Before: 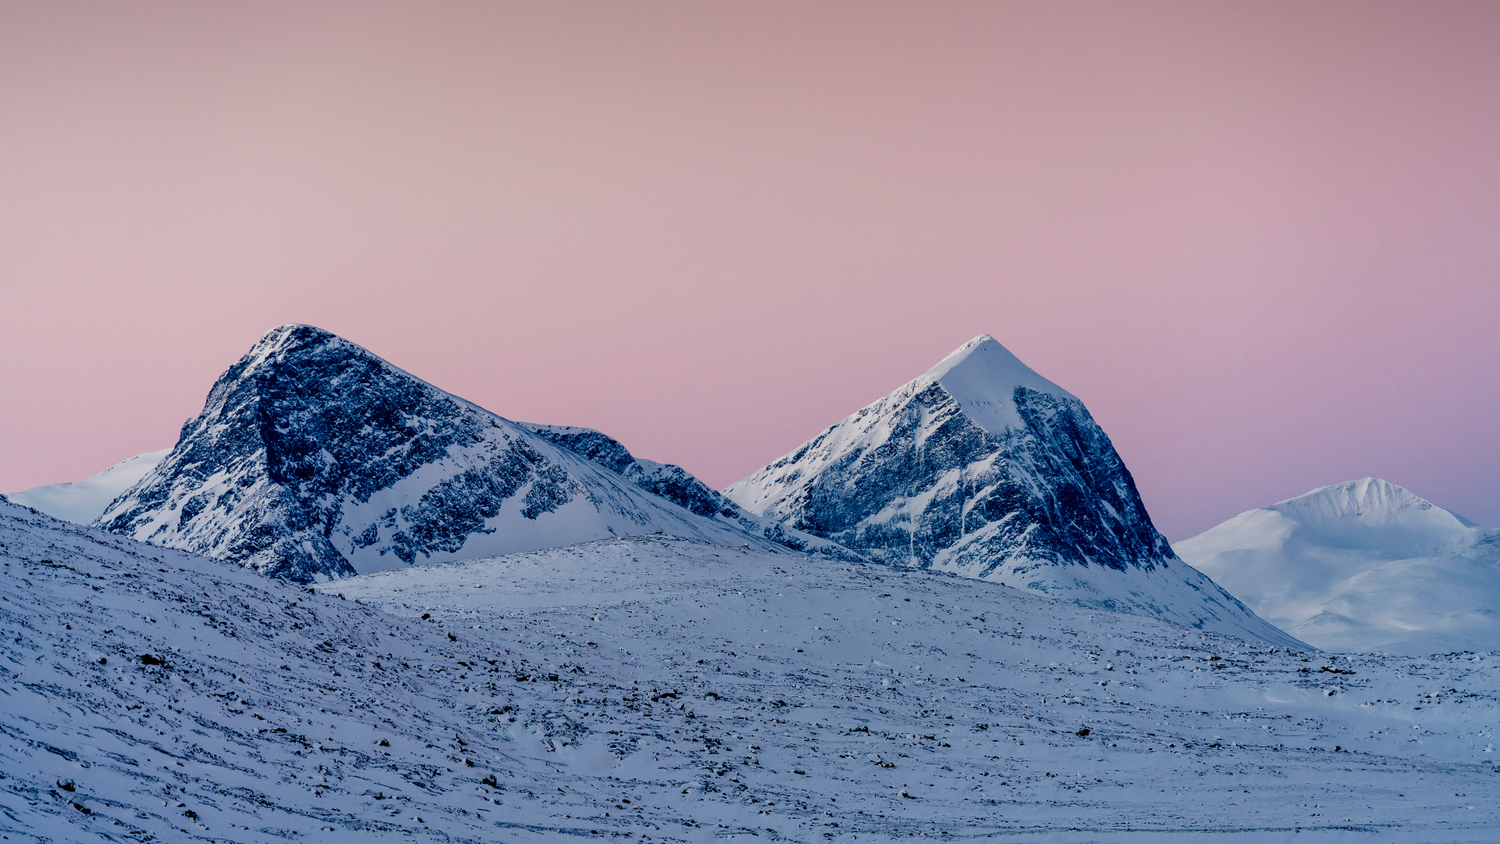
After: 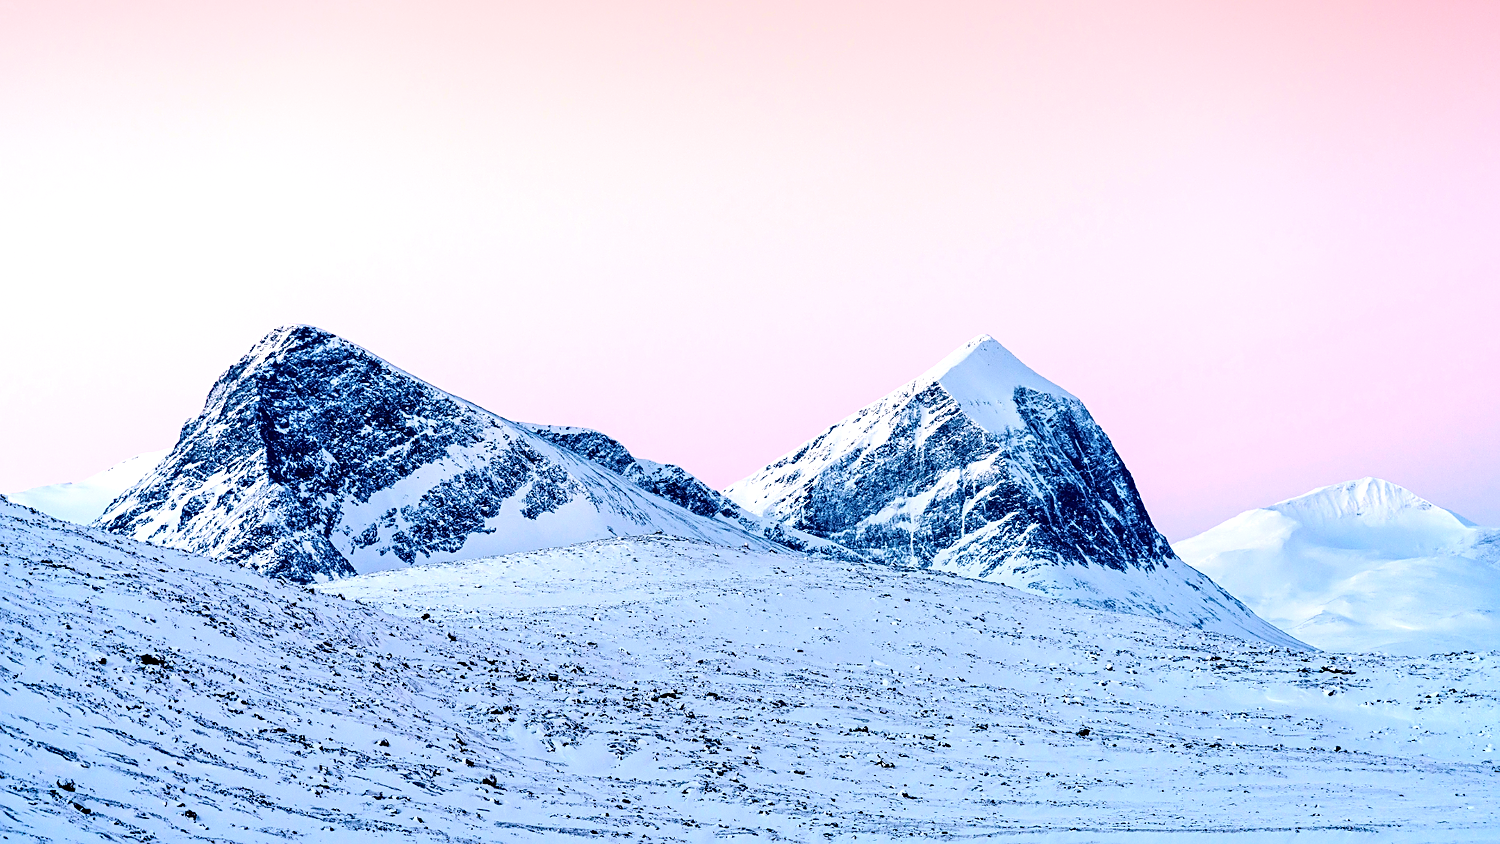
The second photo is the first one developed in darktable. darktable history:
sharpen: on, module defaults
exposure: black level correction 0, exposure 1.2 EV, compensate highlight preservation false
tone curve: curves: ch0 [(0, 0) (0.004, 0.001) (0.133, 0.112) (0.325, 0.362) (0.832, 0.893) (1, 1)], color space Lab, independent channels, preserve colors none
